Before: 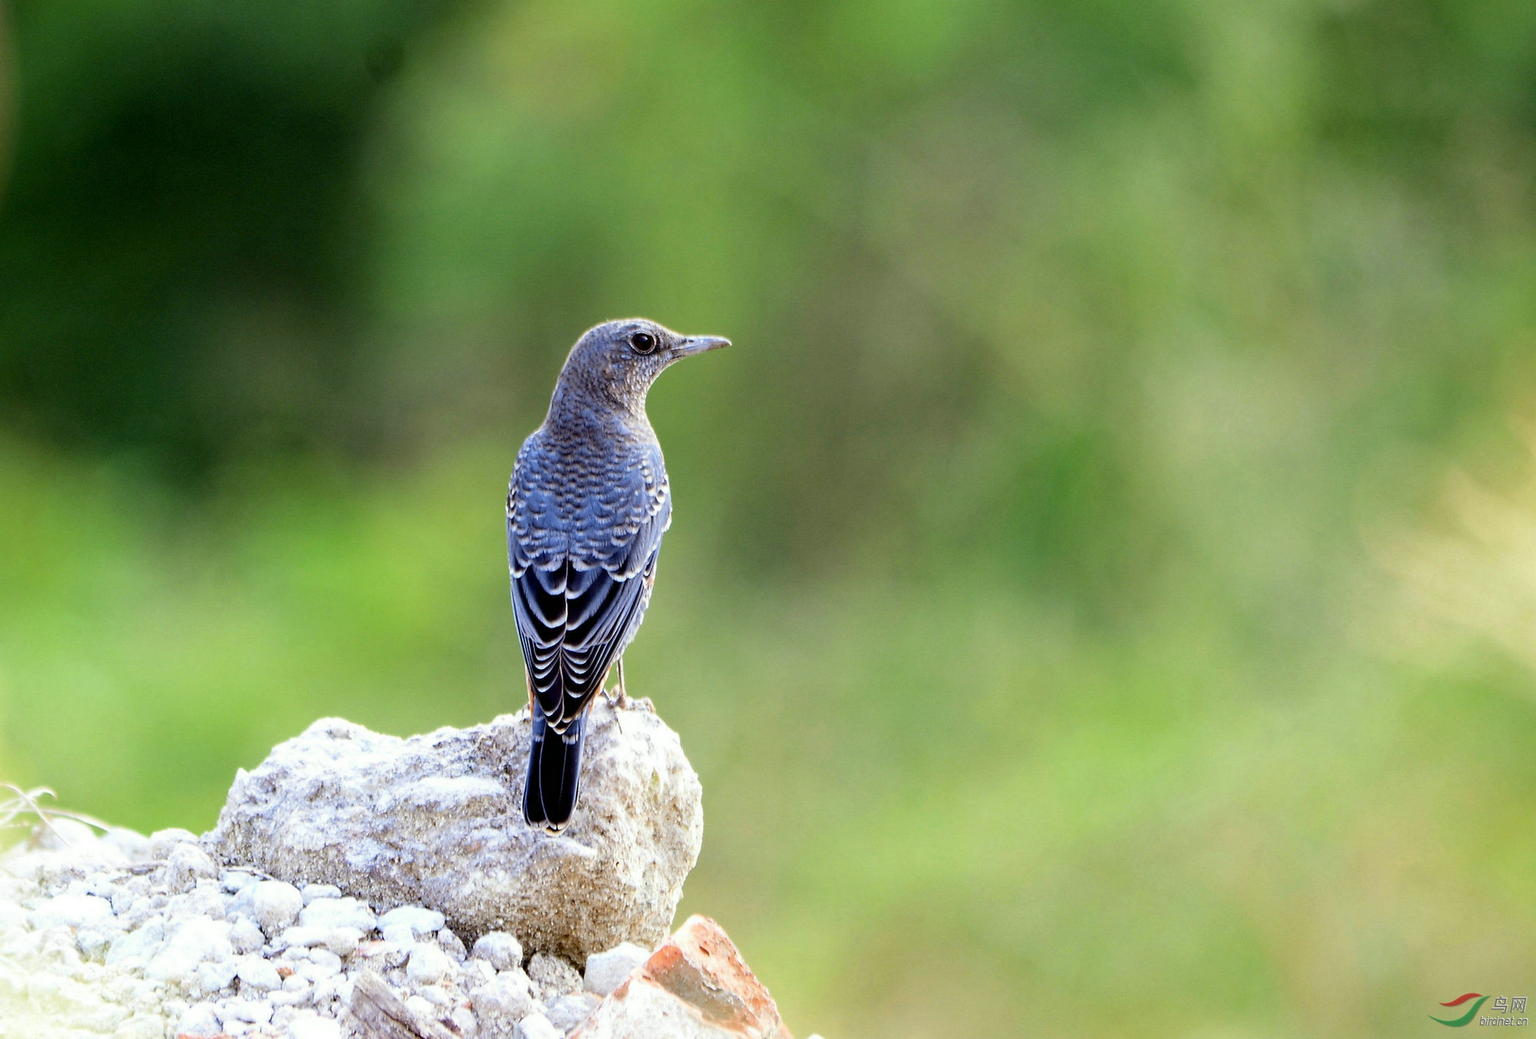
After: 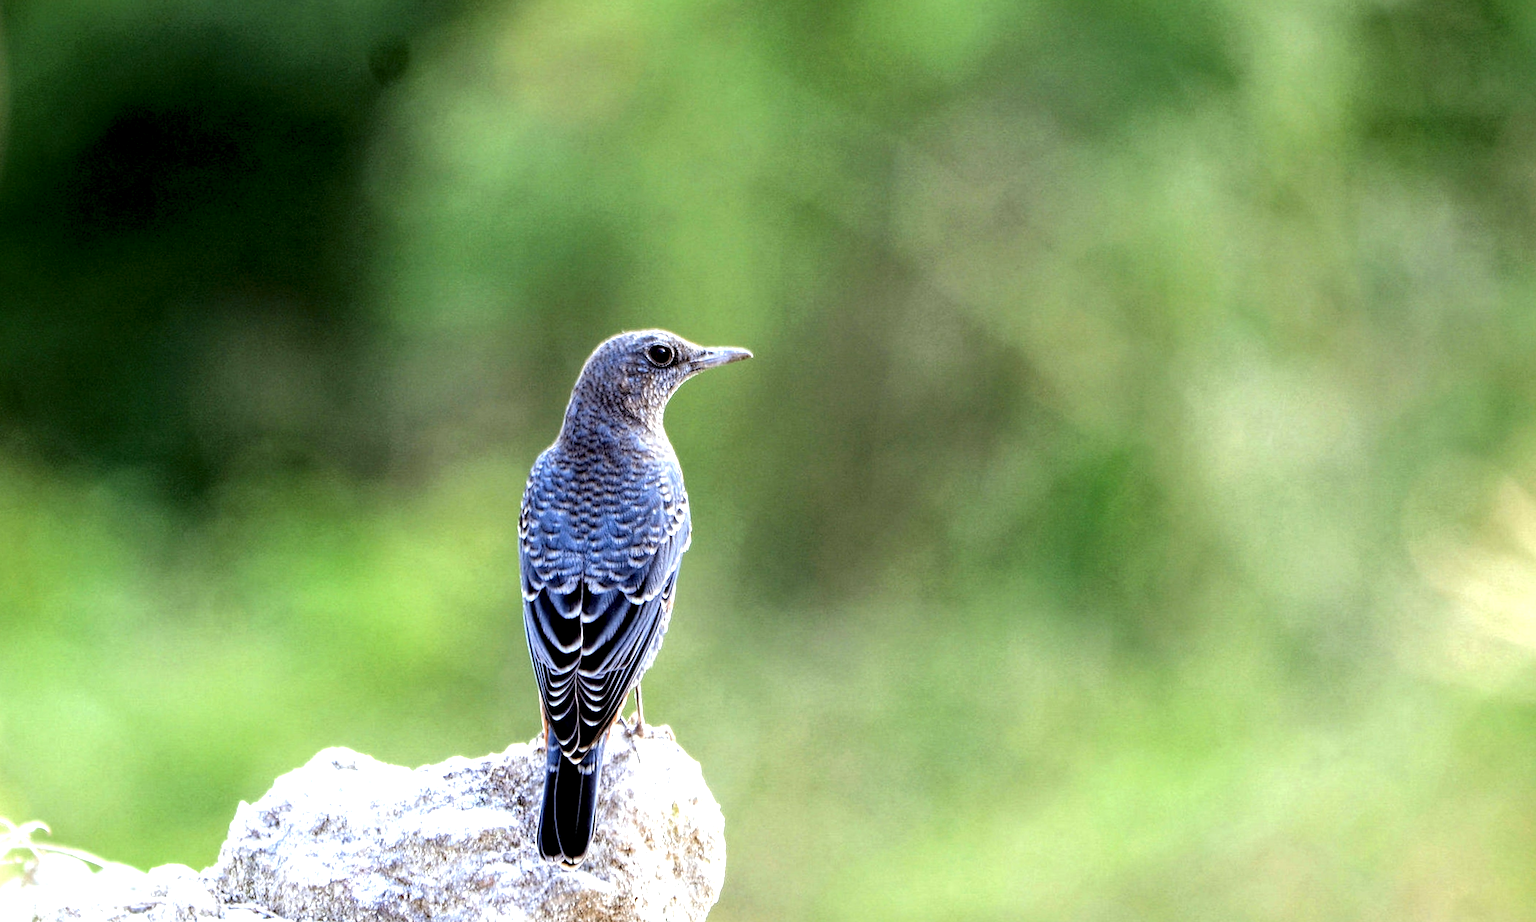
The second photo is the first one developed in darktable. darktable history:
tone equalizer: -8 EV -0.383 EV, -7 EV -0.413 EV, -6 EV -0.332 EV, -5 EV -0.191 EV, -3 EV 0.246 EV, -2 EV 0.356 EV, -1 EV 0.408 EV, +0 EV 0.416 EV, mask exposure compensation -0.5 EV
local contrast: highlights 100%, shadows 98%, detail 201%, midtone range 0.2
crop and rotate: angle 0.27°, left 0.328%, right 3.194%, bottom 14.295%
color correction: highlights a* -0.158, highlights b* -5.13, shadows a* -0.146, shadows b* -0.069
